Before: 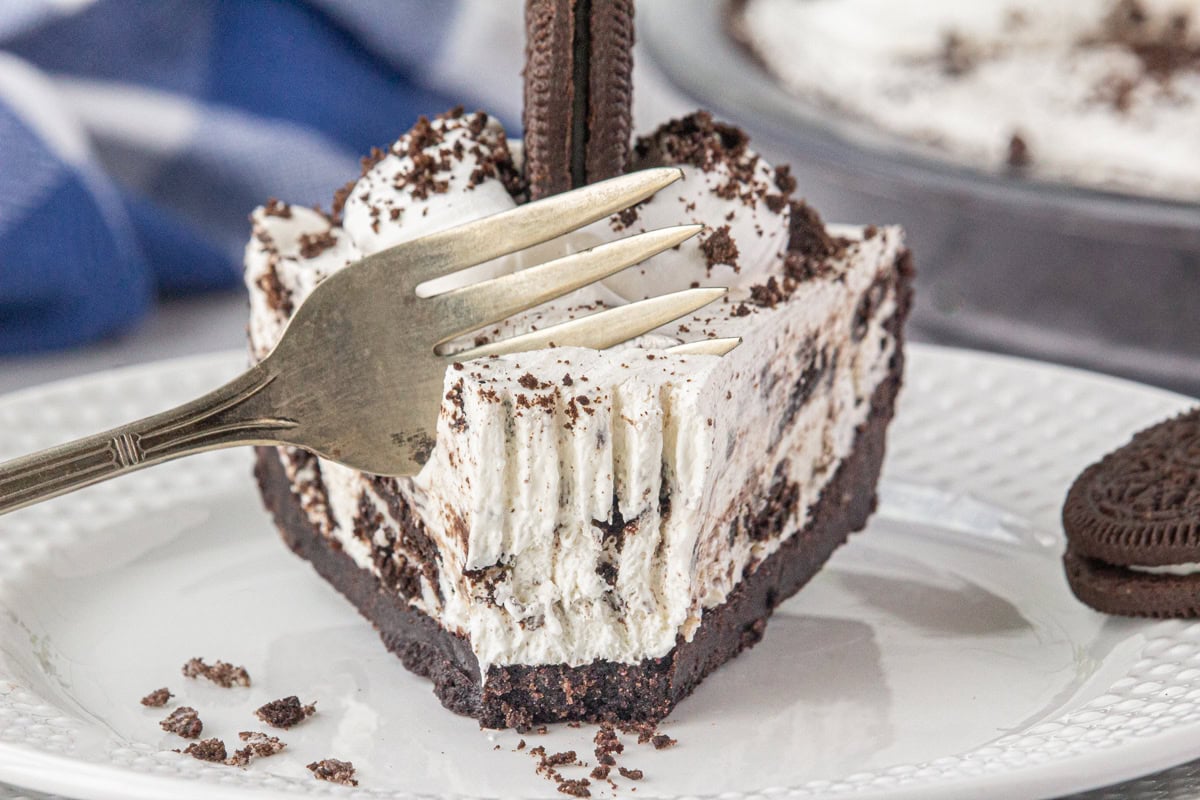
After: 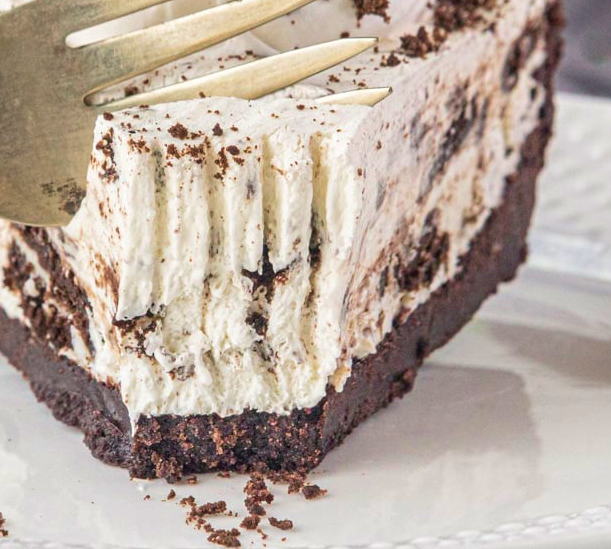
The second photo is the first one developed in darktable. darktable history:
crop and rotate: left 29.202%, top 31.33%, right 19.815%
velvia: strength 45.67%
